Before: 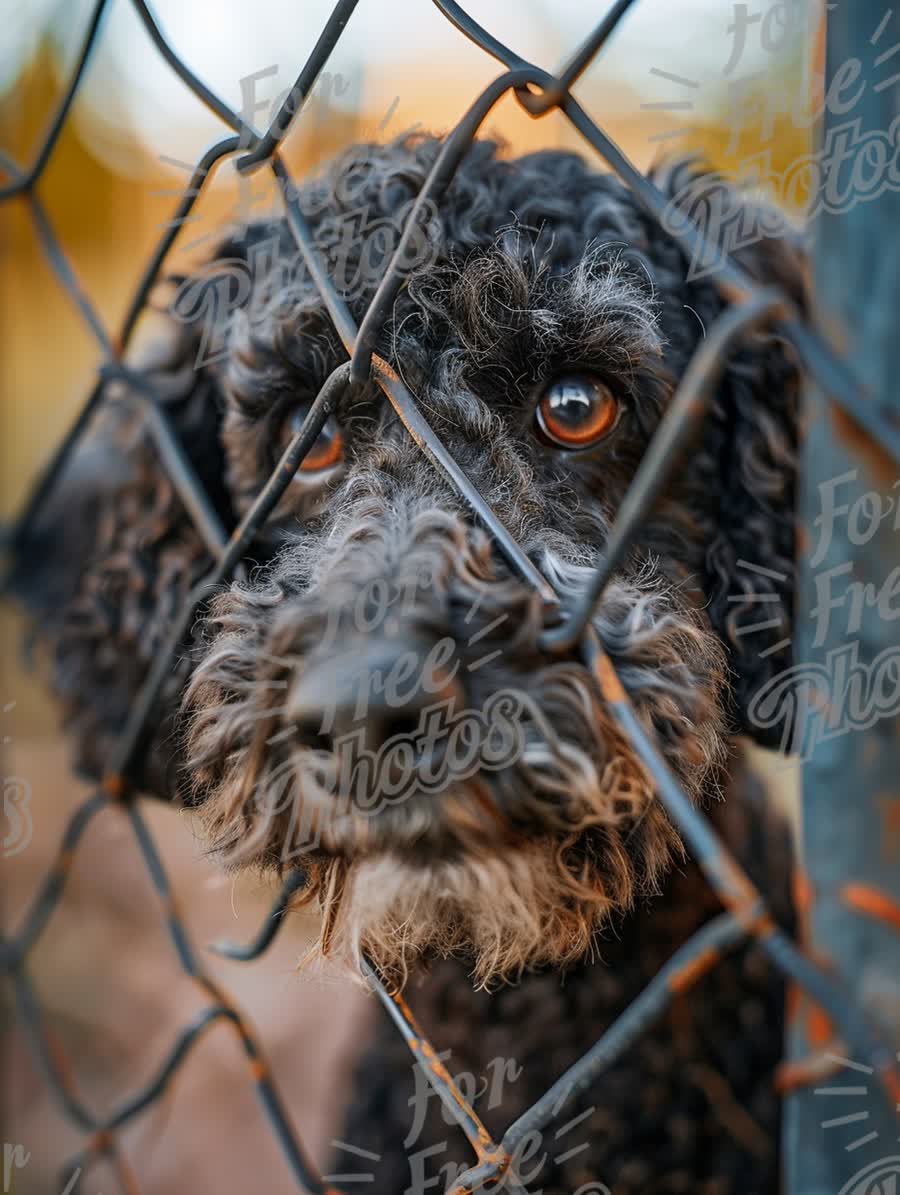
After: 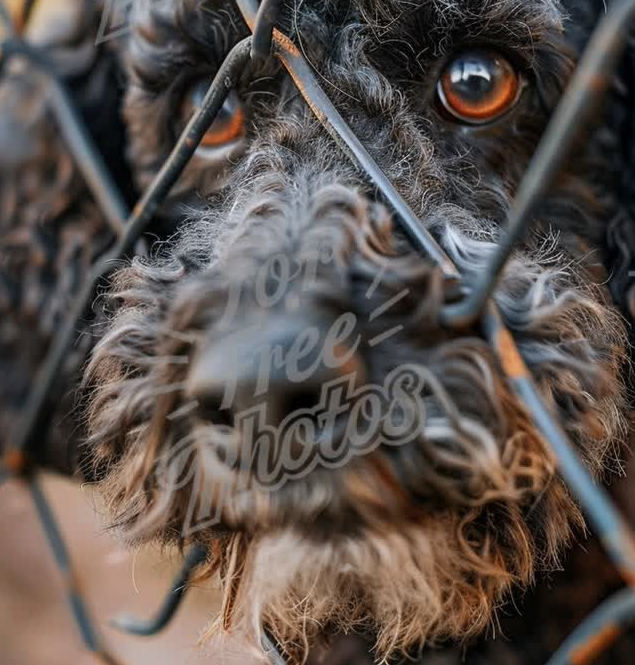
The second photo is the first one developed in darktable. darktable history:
crop: left 11.105%, top 27.247%, right 18.31%, bottom 17.091%
tone curve: curves: ch0 [(0, 0) (0.003, 0.003) (0.011, 0.011) (0.025, 0.026) (0.044, 0.046) (0.069, 0.072) (0.1, 0.103) (0.136, 0.141) (0.177, 0.184) (0.224, 0.233) (0.277, 0.287) (0.335, 0.348) (0.399, 0.414) (0.468, 0.486) (0.543, 0.563) (0.623, 0.647) (0.709, 0.736) (0.801, 0.831) (0.898, 0.92) (1, 1)], color space Lab, independent channels, preserve colors none
